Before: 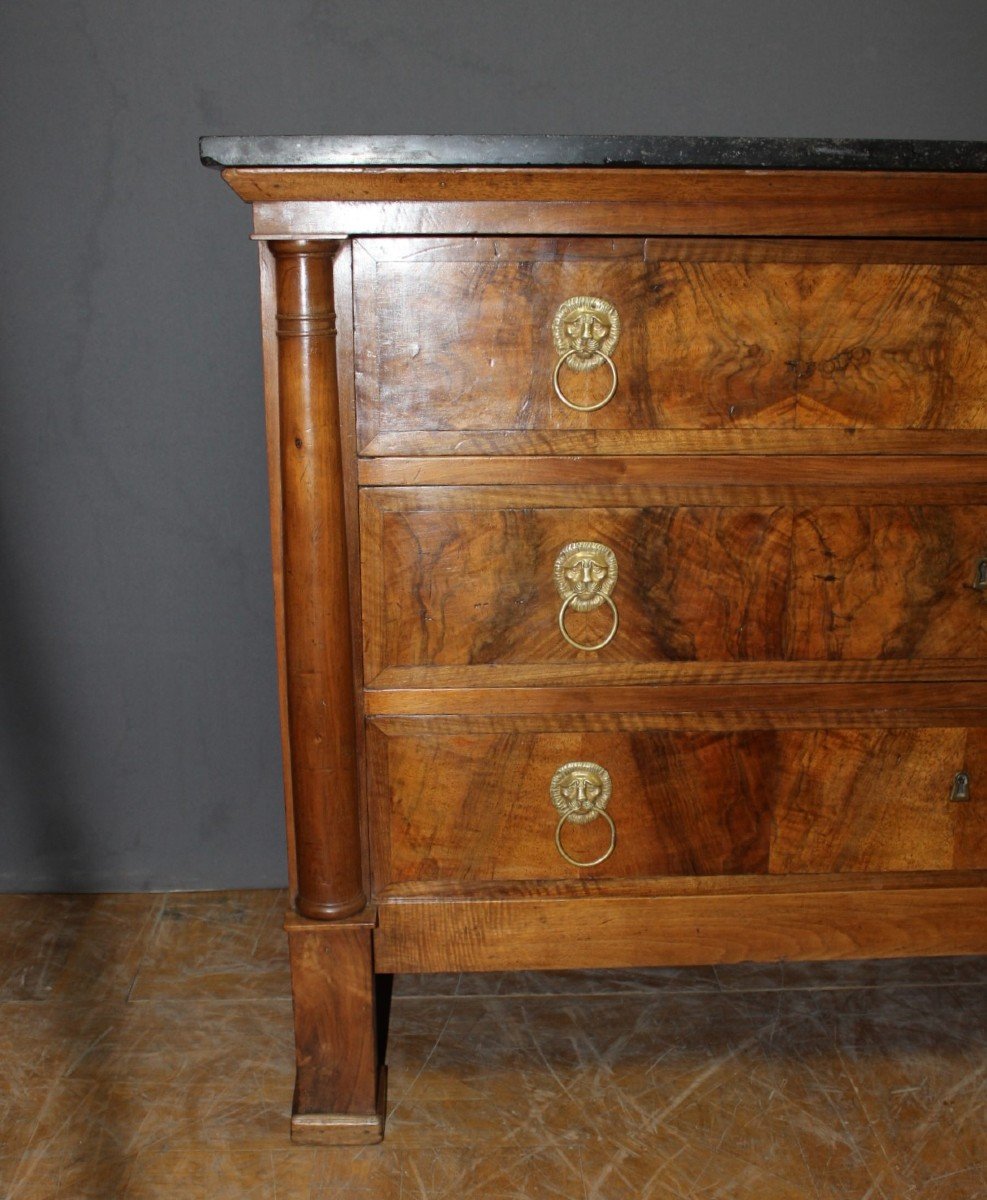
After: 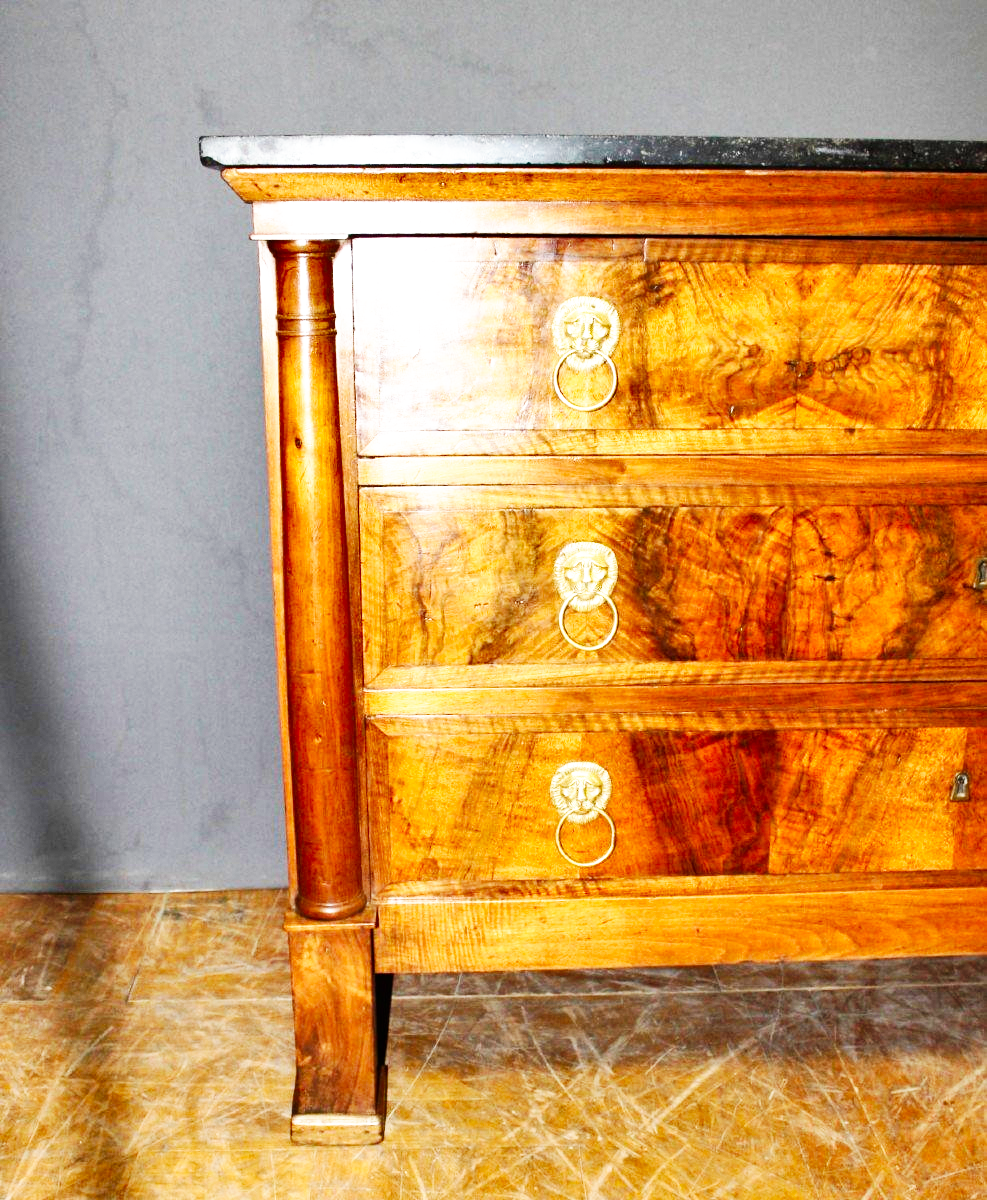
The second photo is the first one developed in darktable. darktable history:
shadows and highlights: soften with gaussian
base curve: curves: ch0 [(0, 0) (0.007, 0.004) (0.027, 0.03) (0.046, 0.07) (0.207, 0.54) (0.442, 0.872) (0.673, 0.972) (1, 1)], preserve colors none
exposure: black level correction 0.001, exposure 1.116 EV, compensate highlight preservation false
